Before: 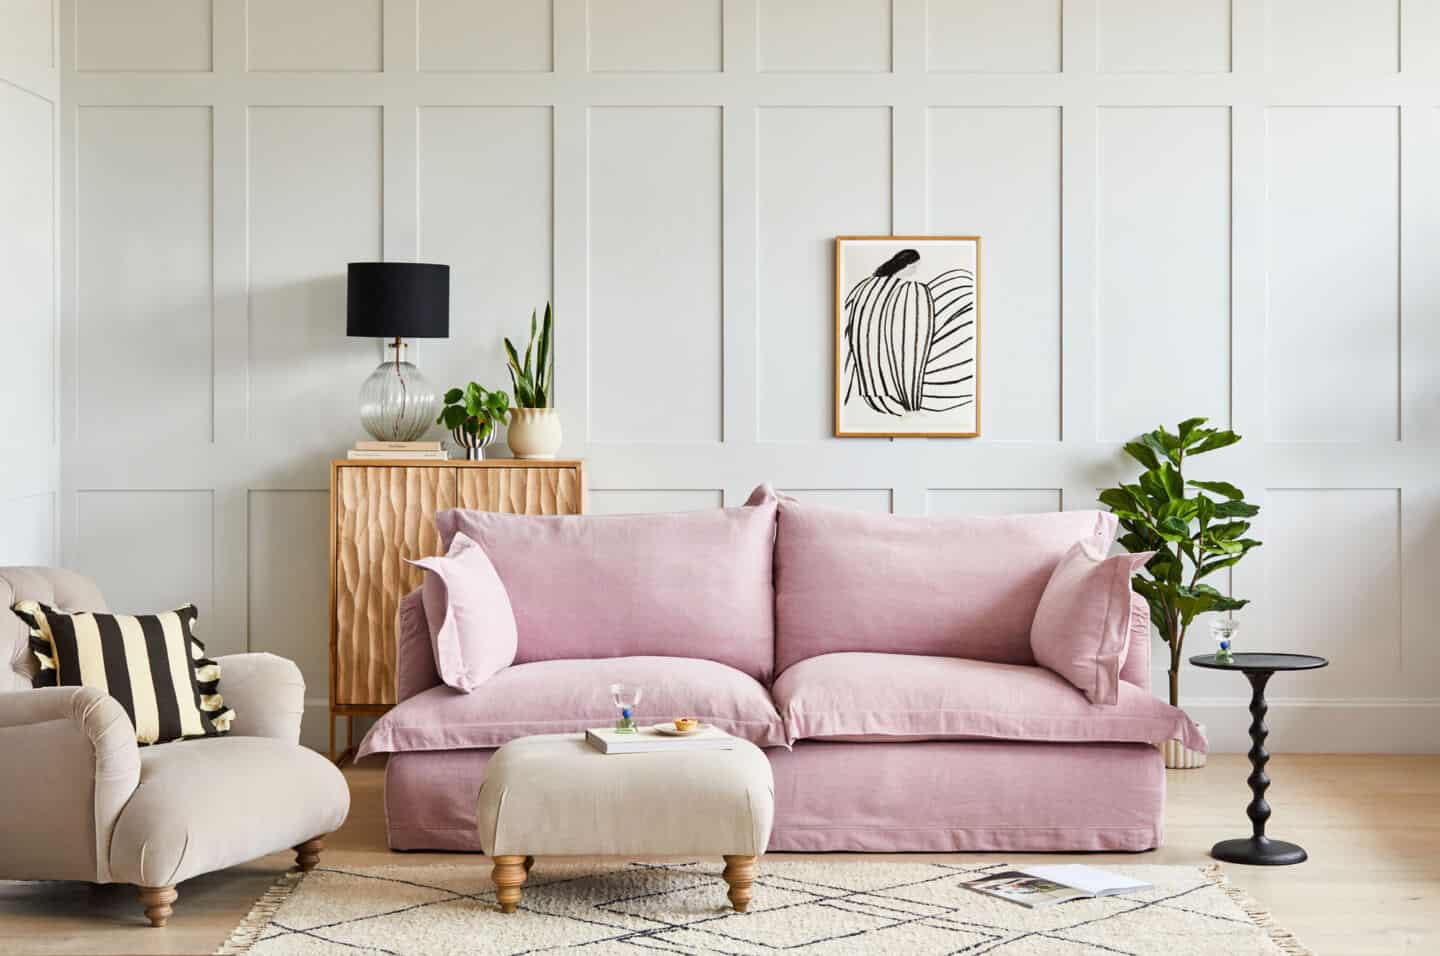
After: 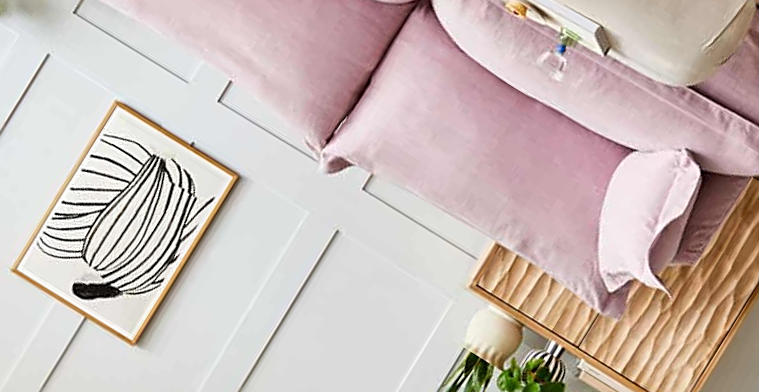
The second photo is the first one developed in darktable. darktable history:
sharpen: on, module defaults
crop and rotate: angle 148.46°, left 9.127%, top 15.622%, right 4.41%, bottom 16.961%
